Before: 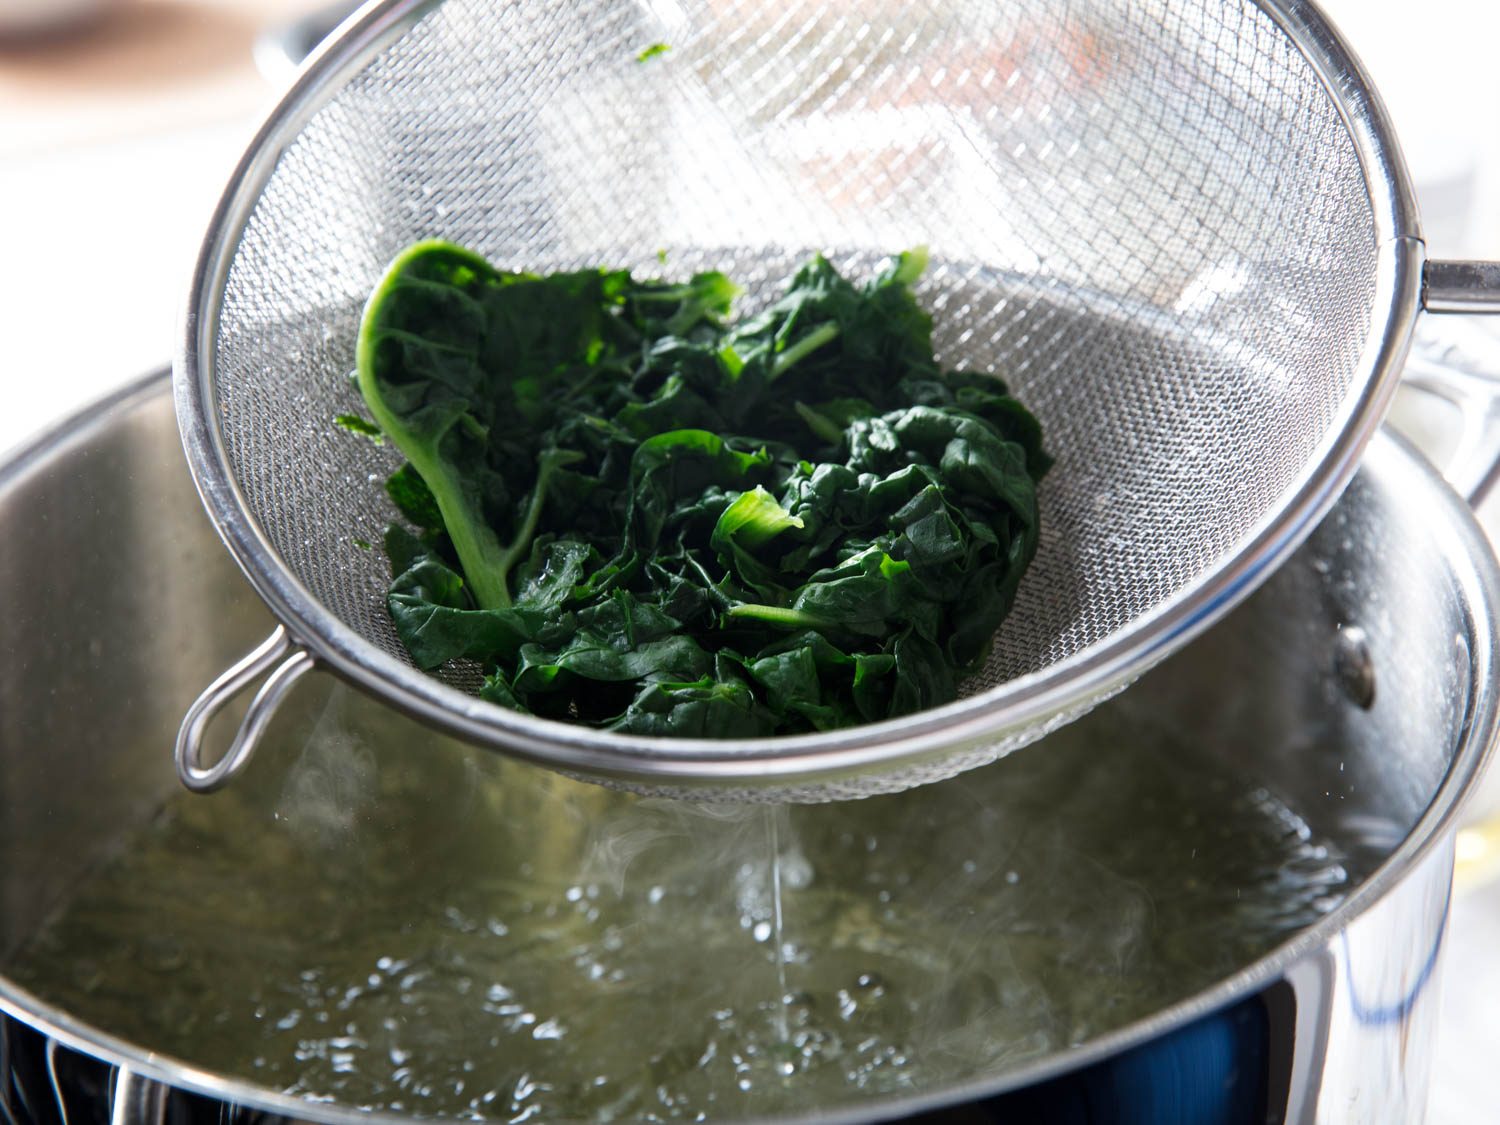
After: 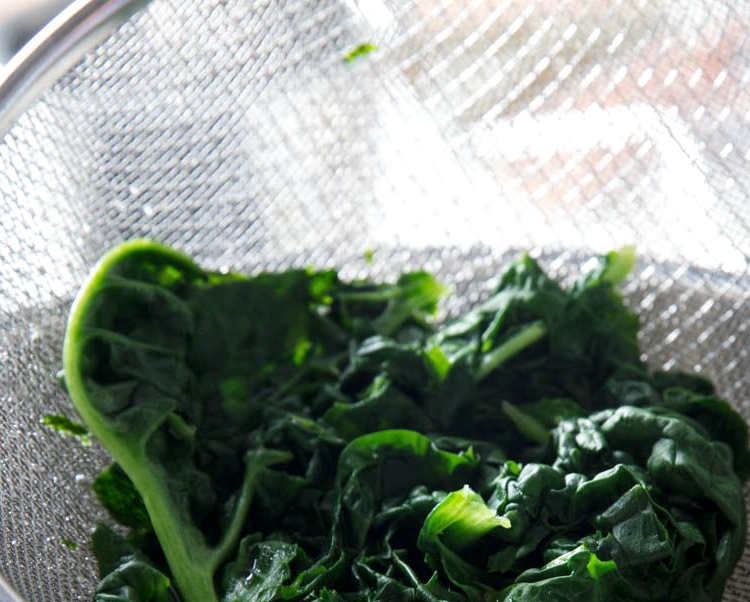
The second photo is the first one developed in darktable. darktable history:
crop: left 19.556%, right 30.401%, bottom 46.458%
local contrast: highlights 100%, shadows 100%, detail 120%, midtone range 0.2
